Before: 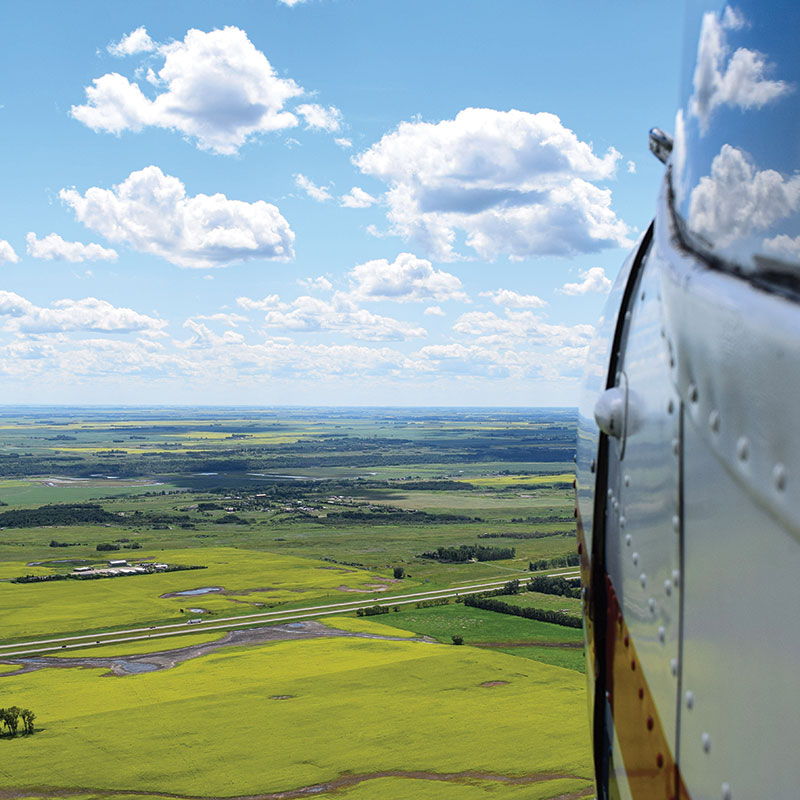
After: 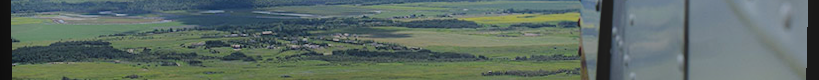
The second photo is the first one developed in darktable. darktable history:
rotate and perspective: lens shift (vertical) 0.048, lens shift (horizontal) -0.024, automatic cropping off
local contrast: detail 70%
shadows and highlights: shadows 30.86, highlights 0, soften with gaussian
filmic rgb: hardness 4.17
crop and rotate: top 59.084%, bottom 30.916%
